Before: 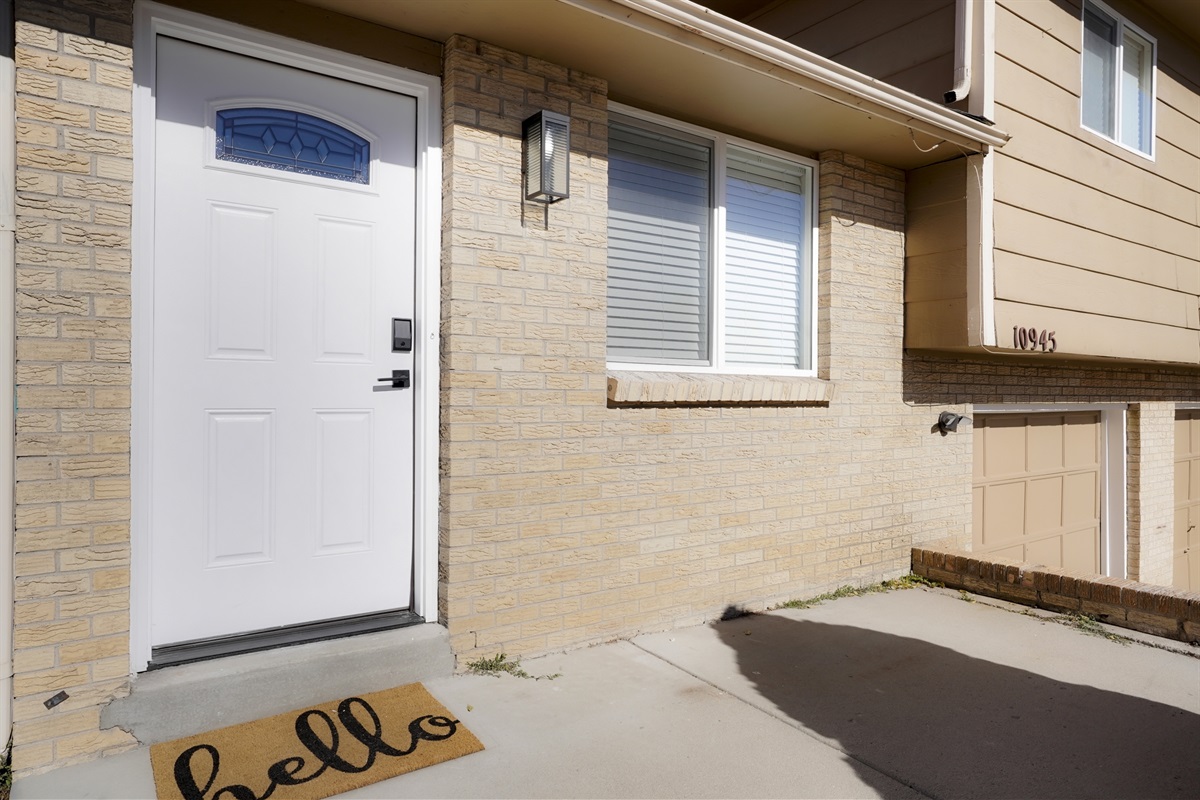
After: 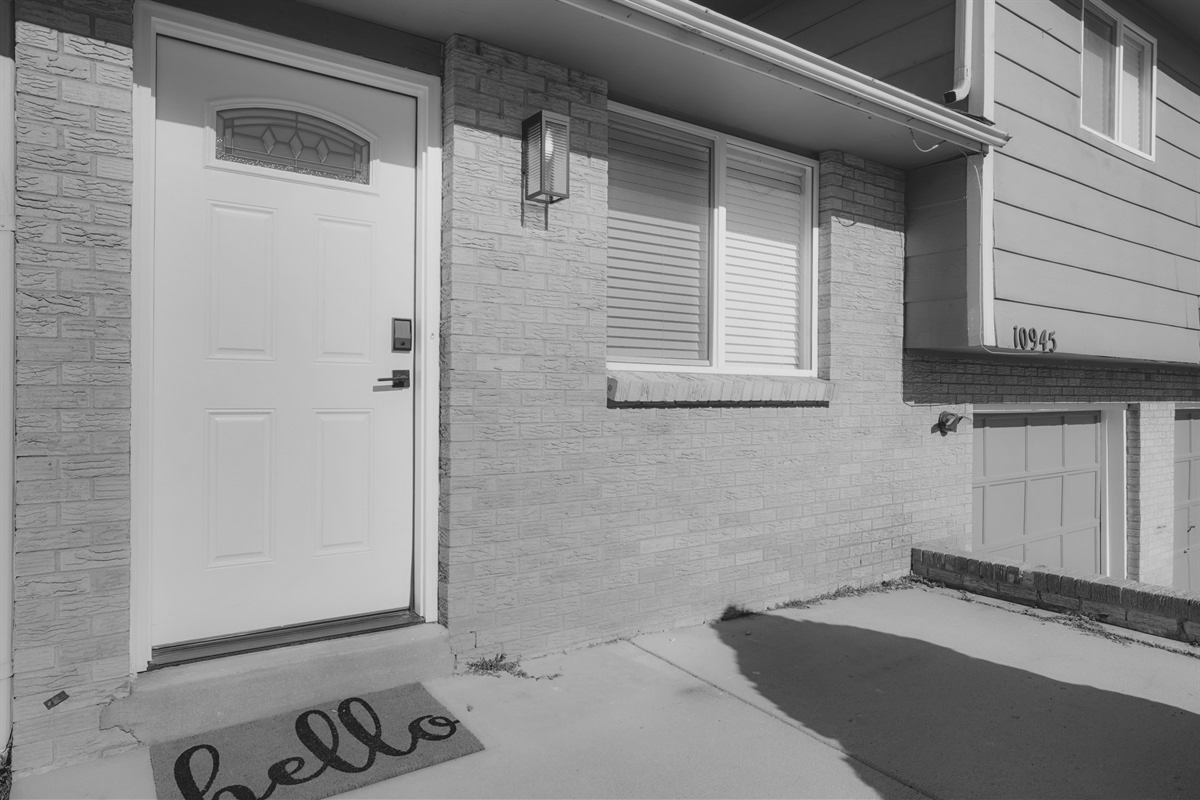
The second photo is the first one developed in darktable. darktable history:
contrast brightness saturation: contrast -0.294
color calibration: output gray [0.246, 0.254, 0.501, 0], illuminant as shot in camera, x 0.379, y 0.381, temperature 4102.95 K
local contrast: on, module defaults
